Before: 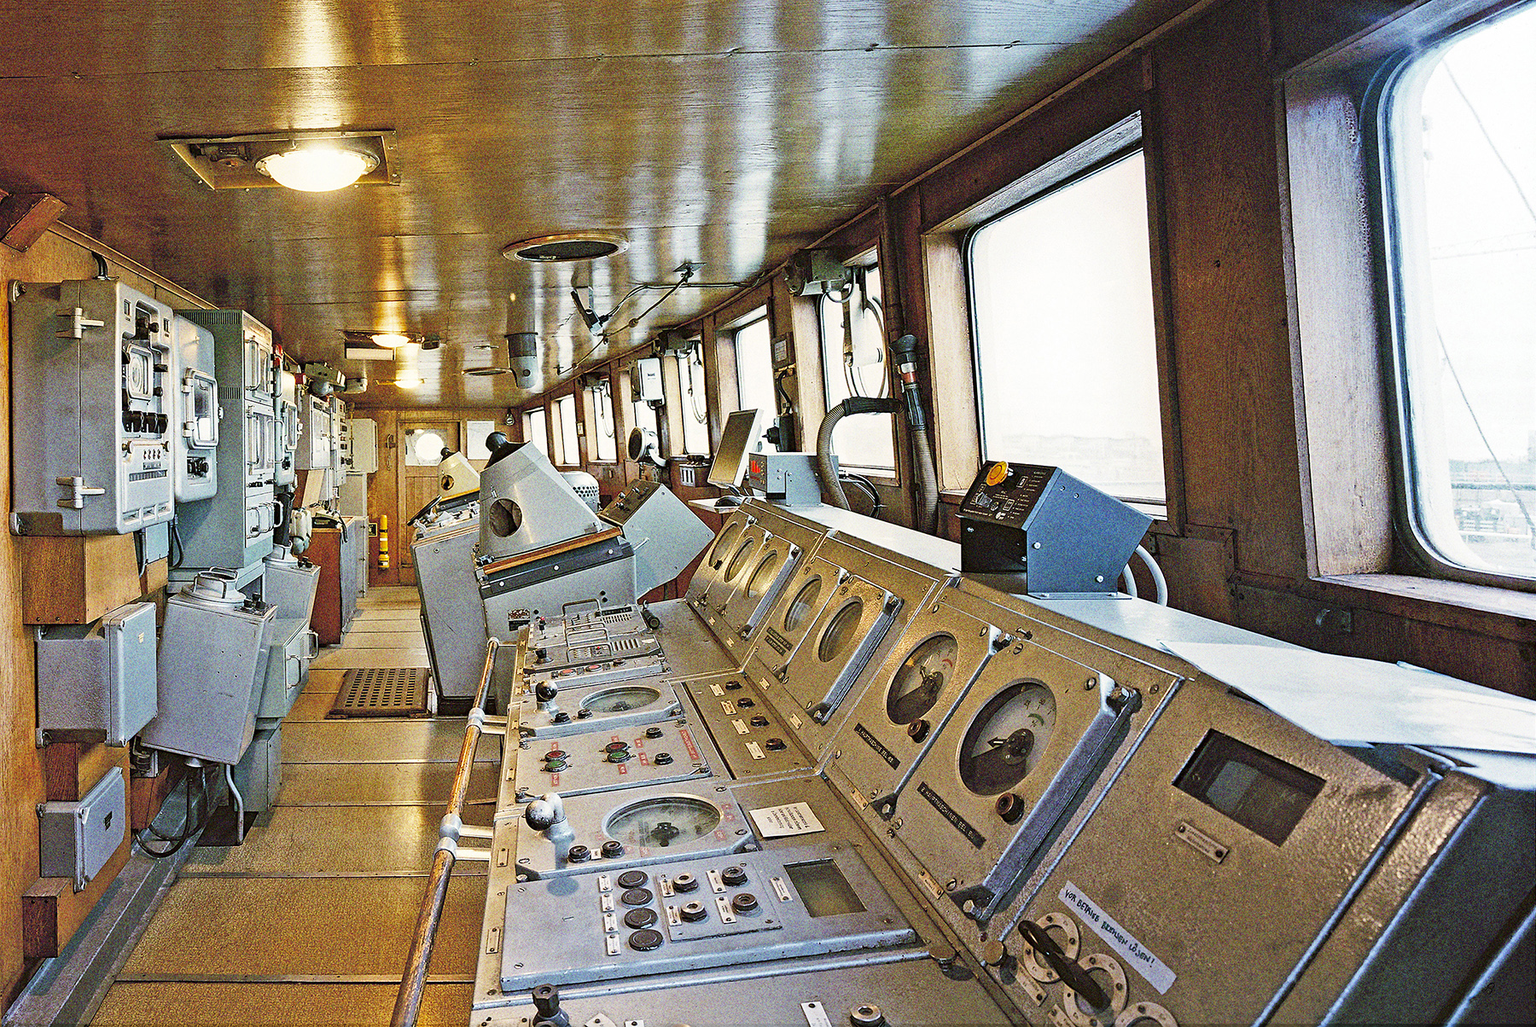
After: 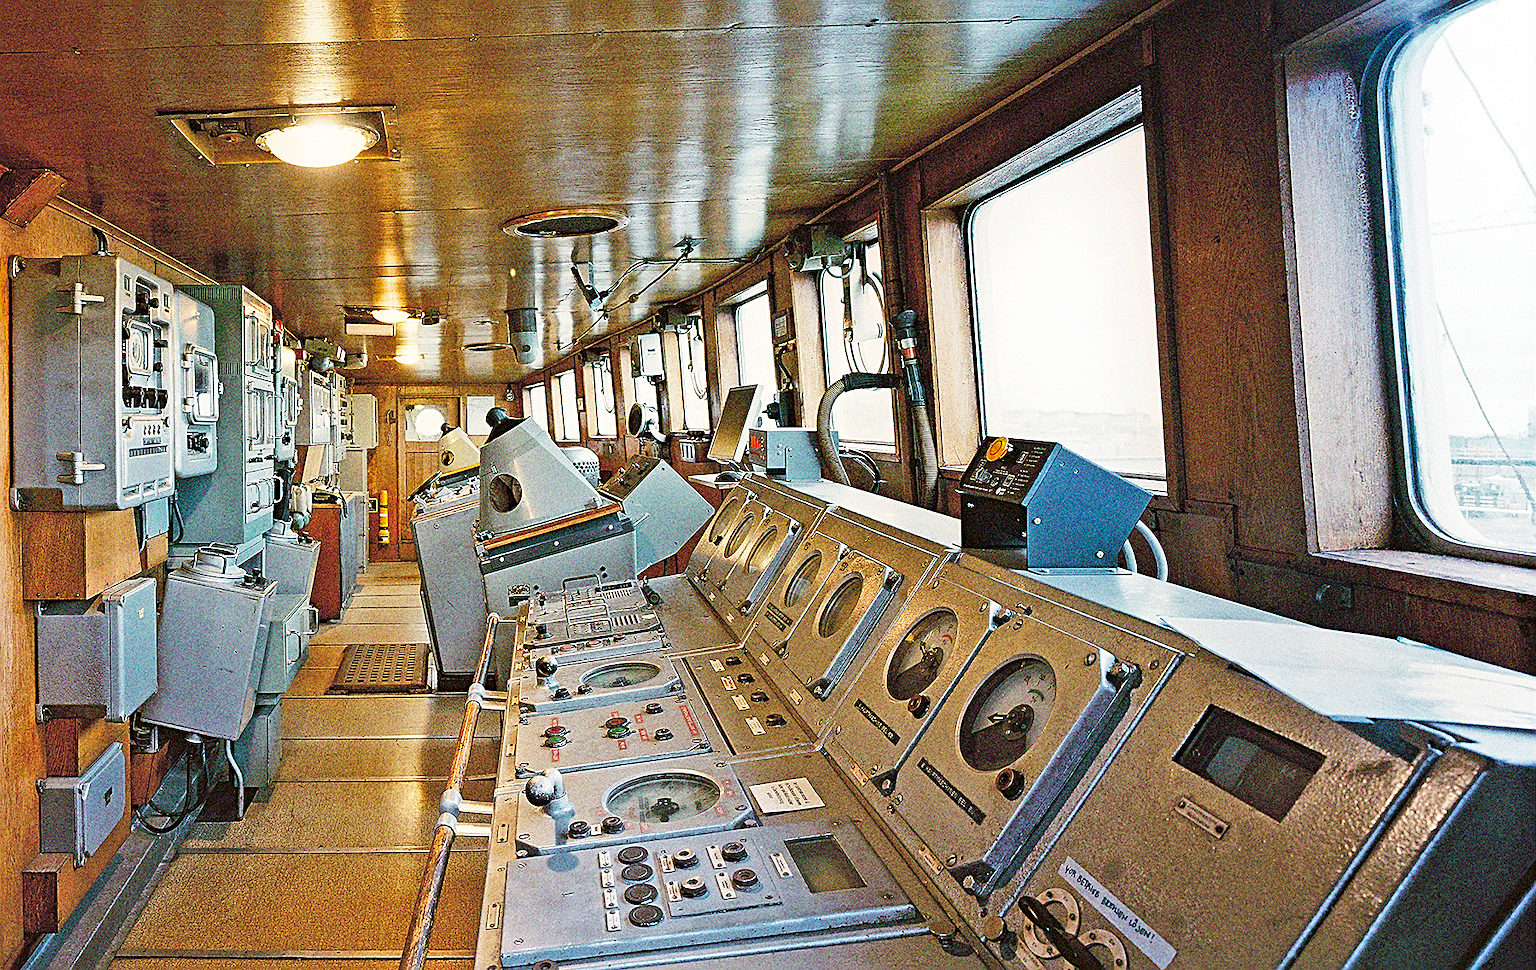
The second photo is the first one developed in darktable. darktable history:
sharpen: on, module defaults
crop and rotate: top 2.479%, bottom 3.018%
